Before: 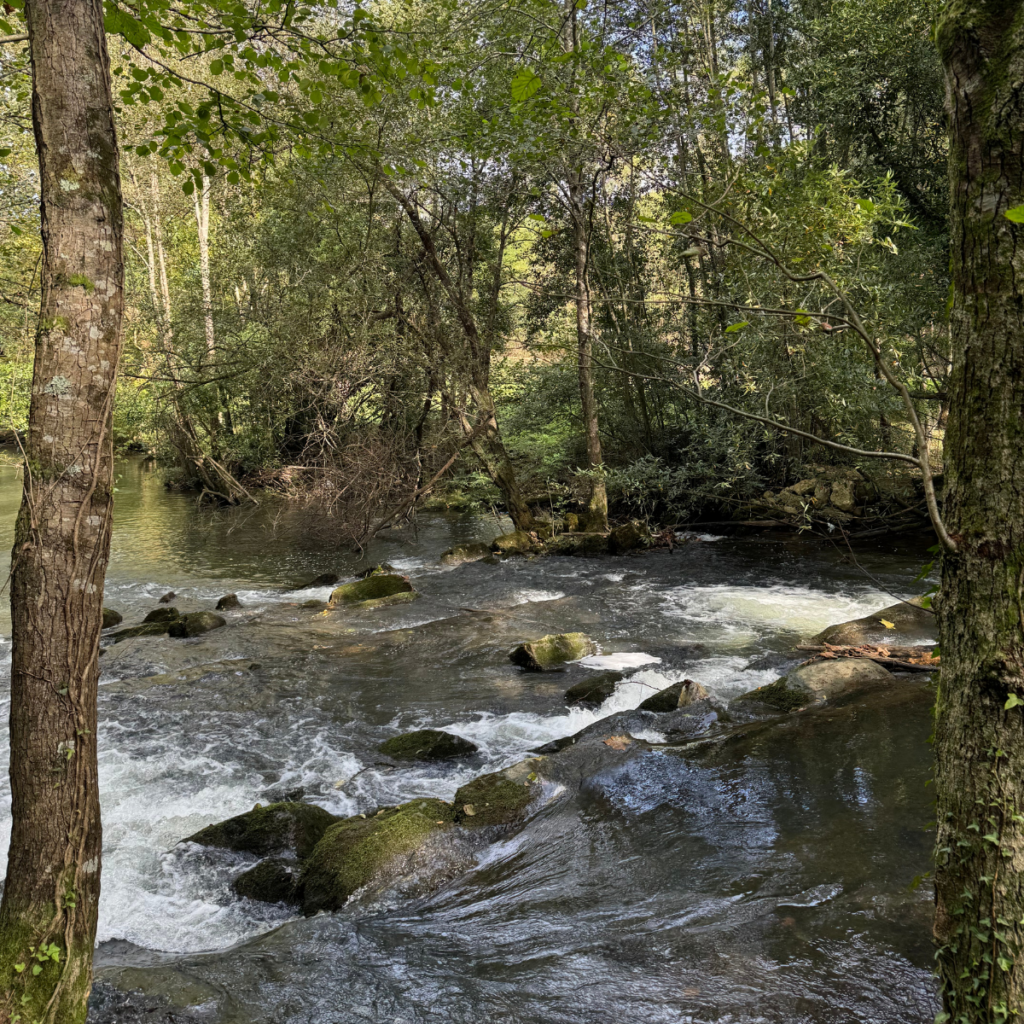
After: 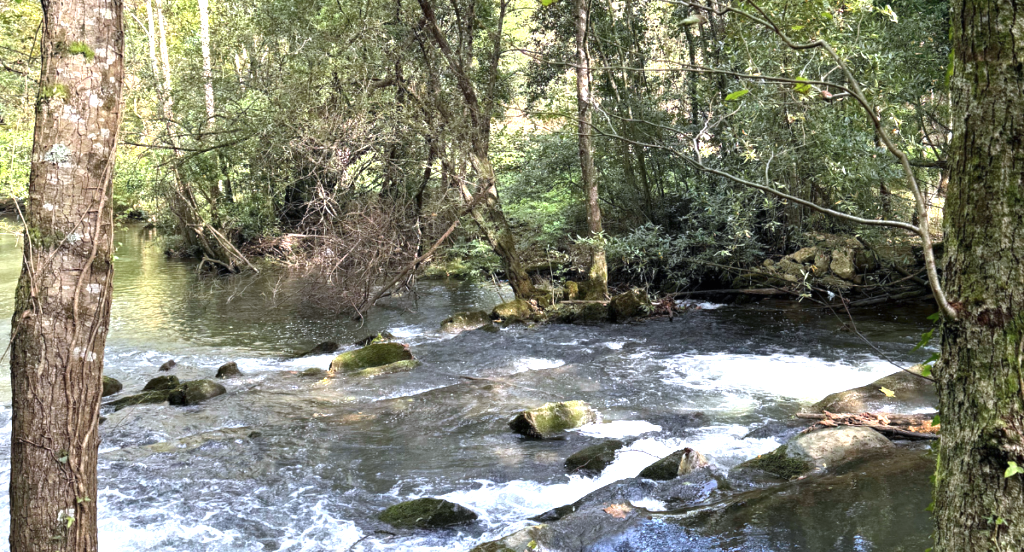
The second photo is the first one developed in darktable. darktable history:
exposure: black level correction 0, exposure 1.29 EV, compensate highlight preservation false
crop and rotate: top 22.66%, bottom 23.396%
color calibration: illuminant as shot in camera, x 0.37, y 0.382, temperature 4314.07 K
